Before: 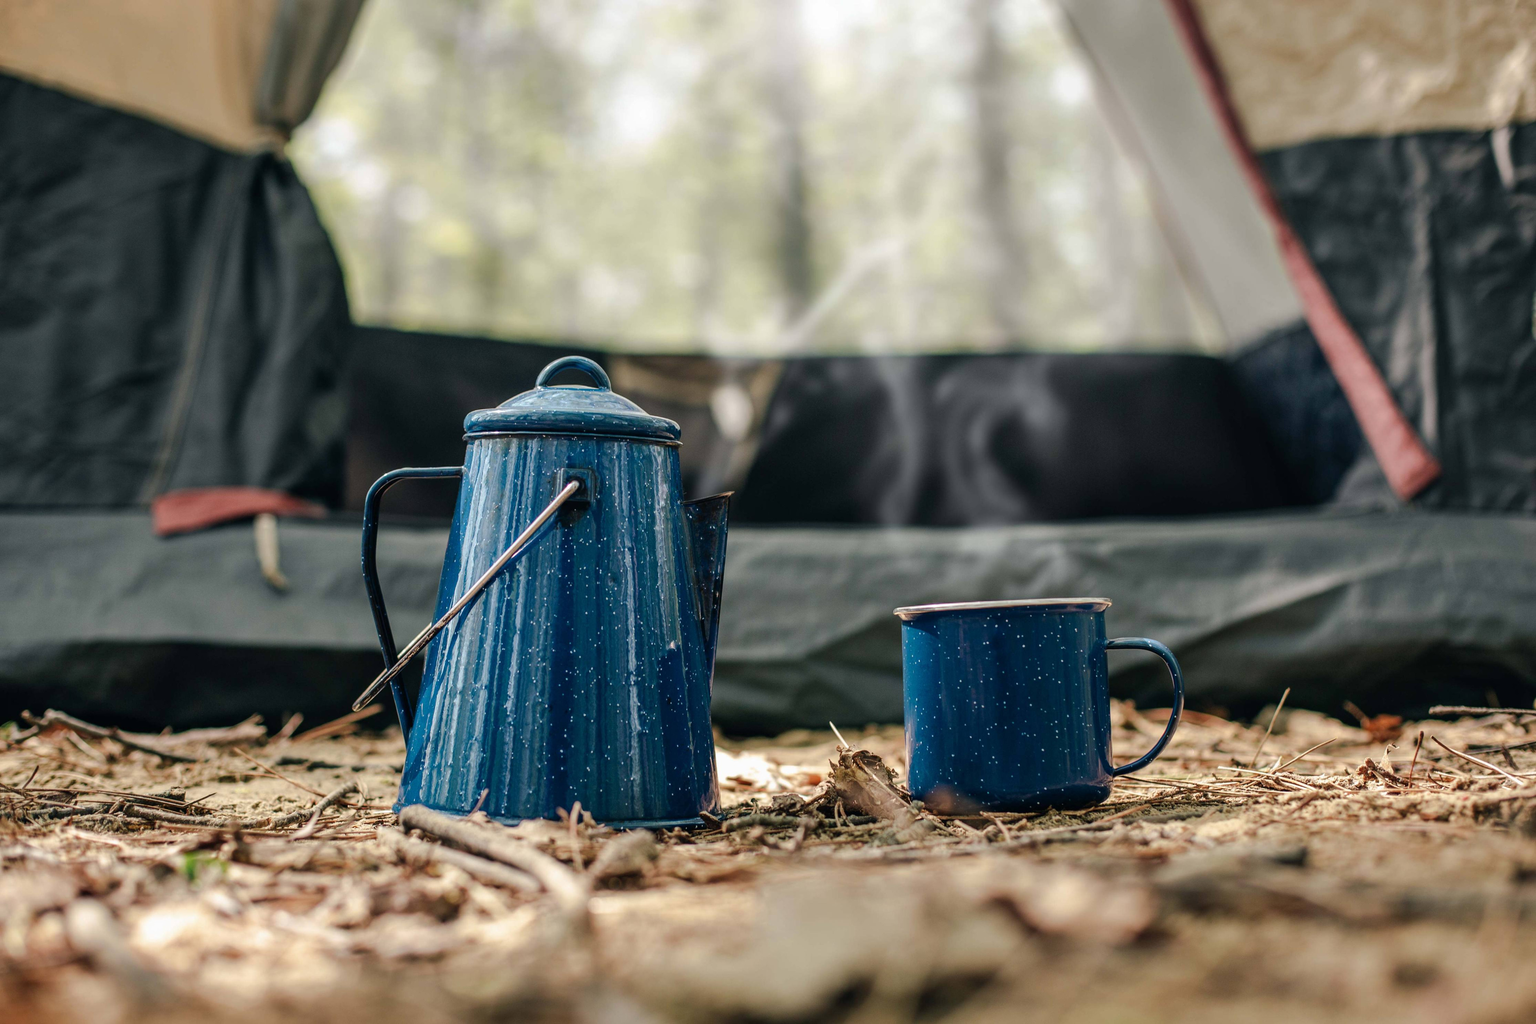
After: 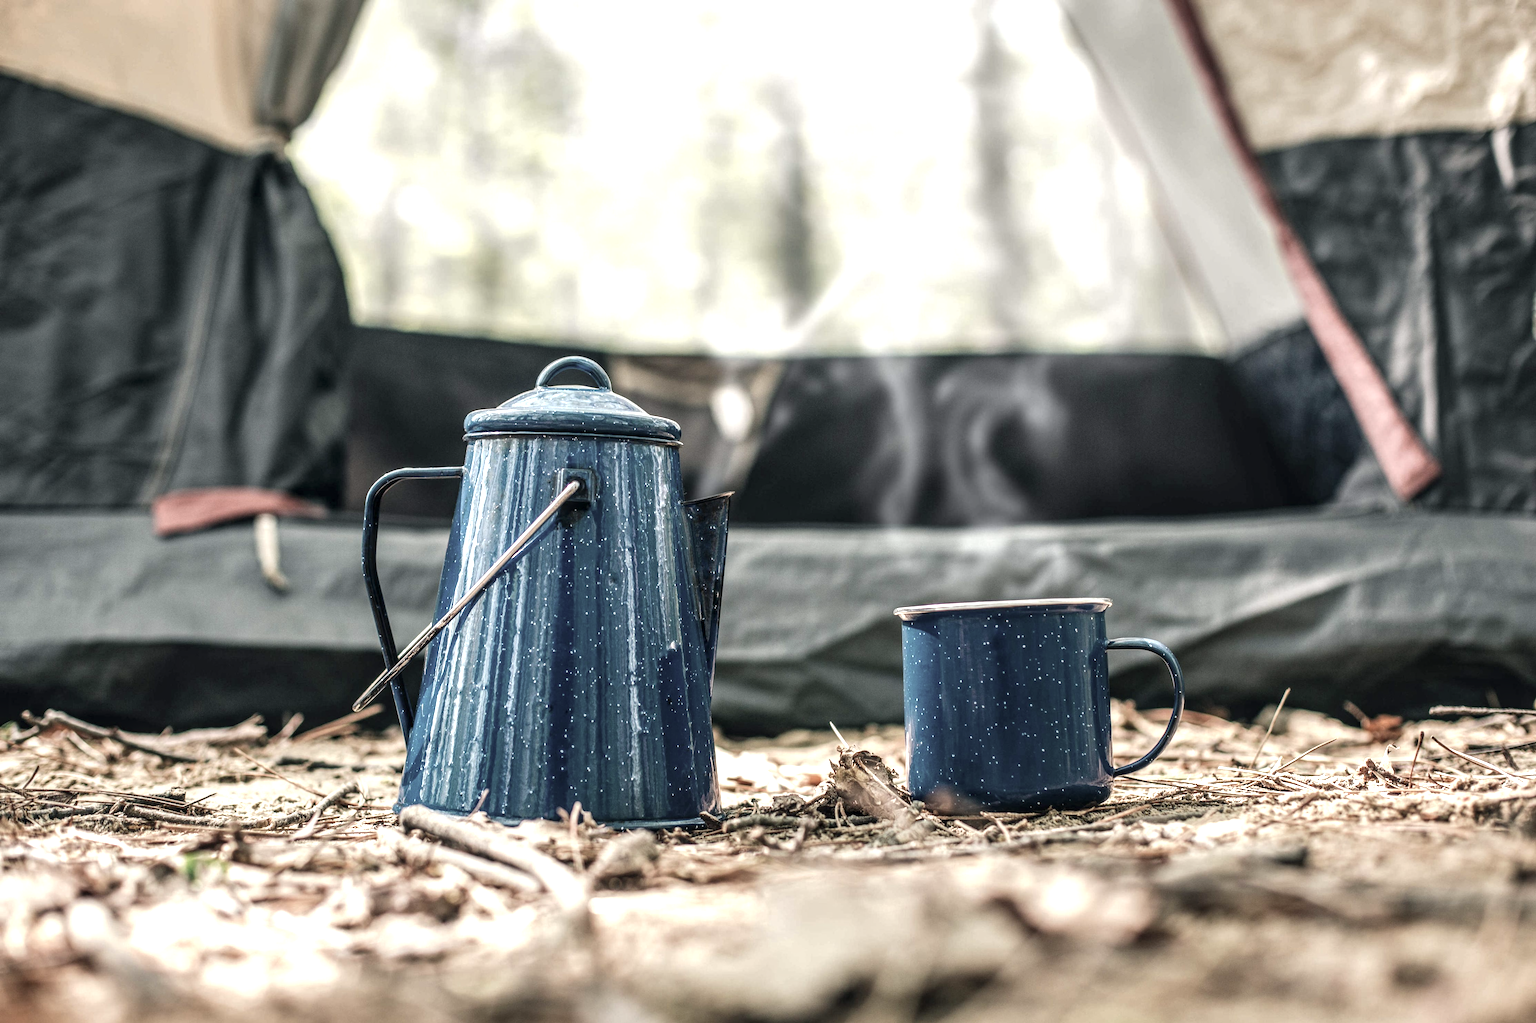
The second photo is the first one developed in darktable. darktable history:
exposure: black level correction 0, exposure 0.899 EV, compensate highlight preservation false
local contrast: detail 130%
color correction: highlights b* 0.054, saturation 0.562
